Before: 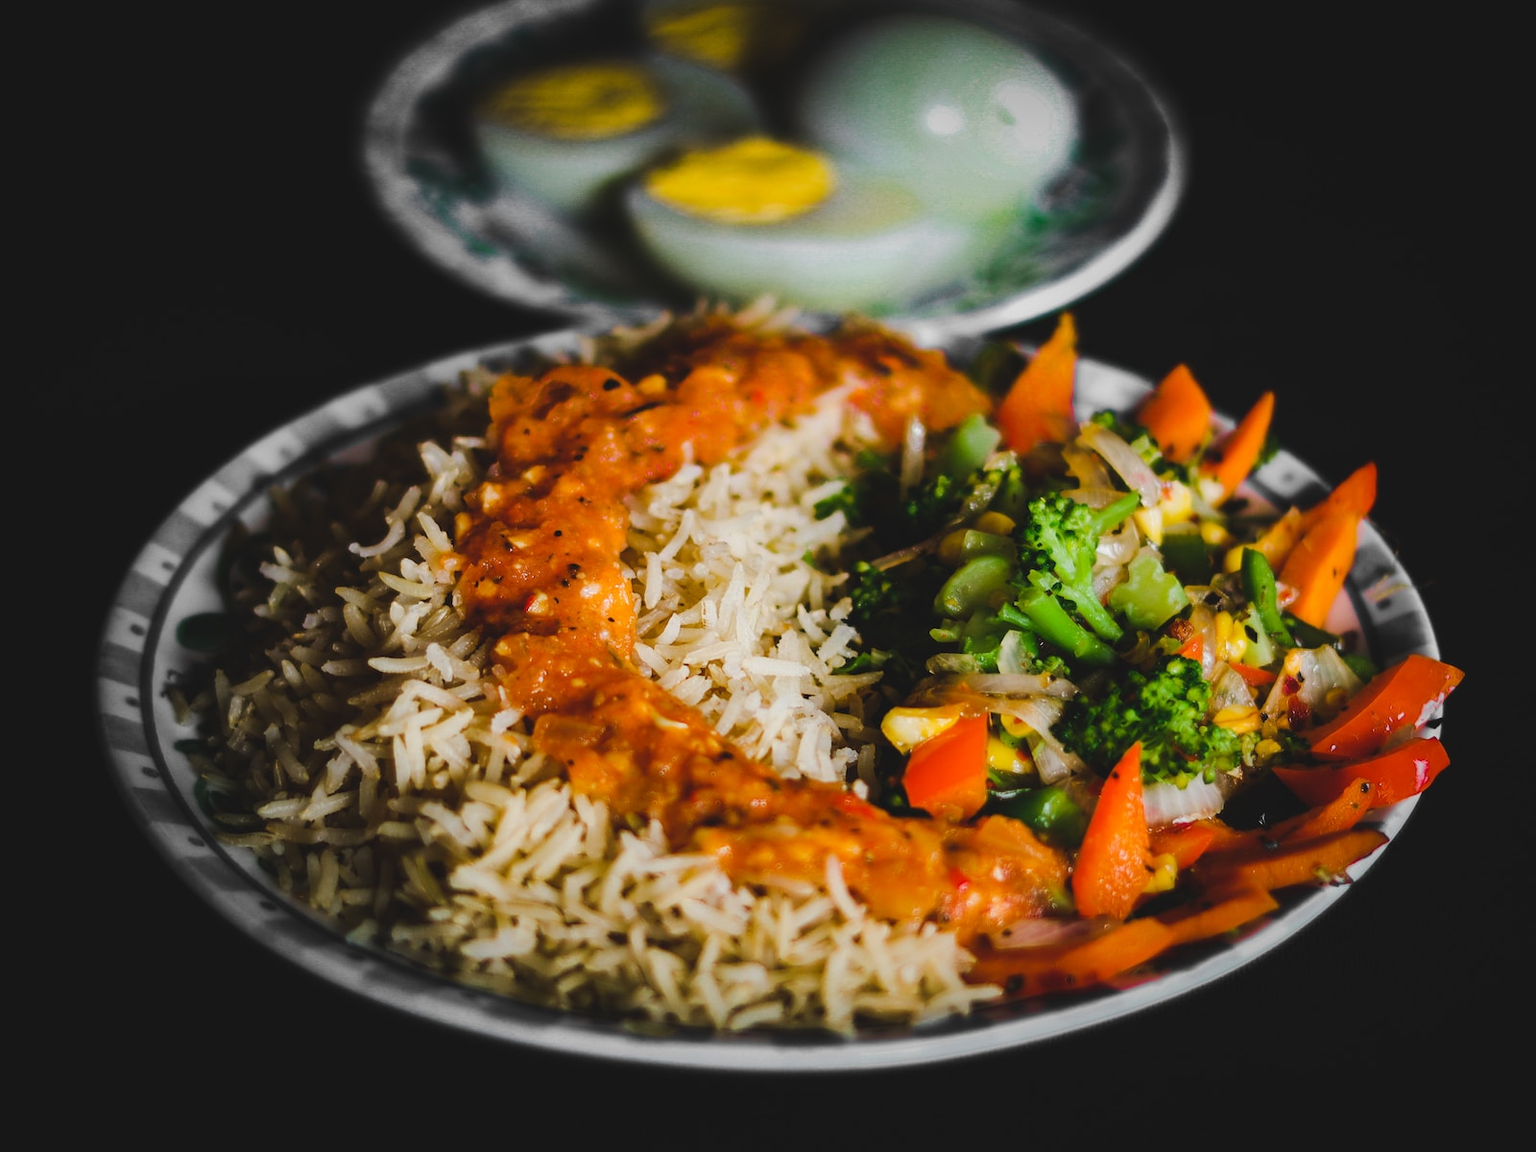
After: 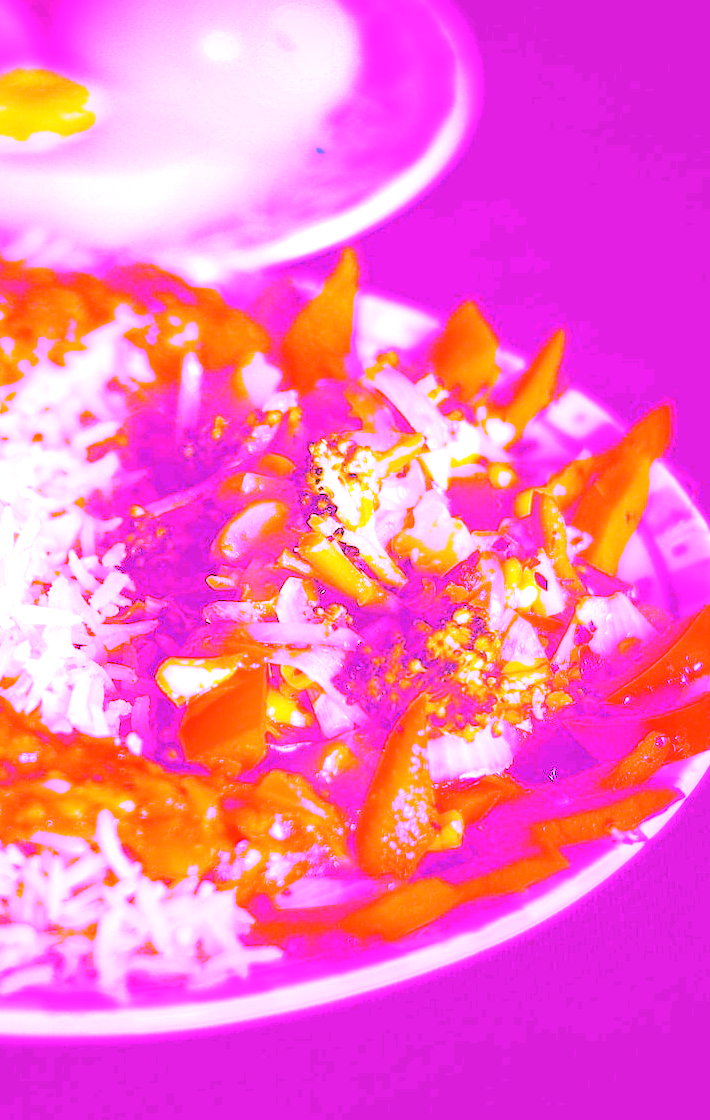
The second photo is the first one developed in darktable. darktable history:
tone equalizer: -8 EV -0.75 EV, -7 EV -0.7 EV, -6 EV -0.6 EV, -5 EV -0.4 EV, -3 EV 0.4 EV, -2 EV 0.6 EV, -1 EV 0.7 EV, +0 EV 0.75 EV, edges refinement/feathering 500, mask exposure compensation -1.57 EV, preserve details no
crop: left 47.628%, top 6.643%, right 7.874%
white balance: red 8, blue 8
